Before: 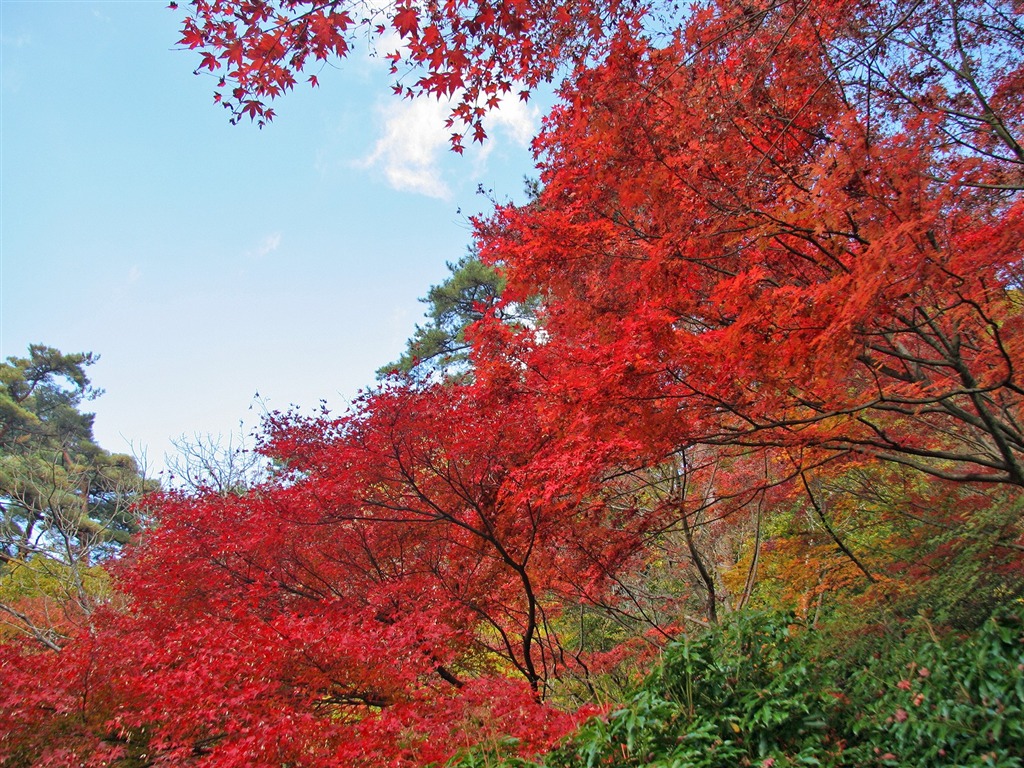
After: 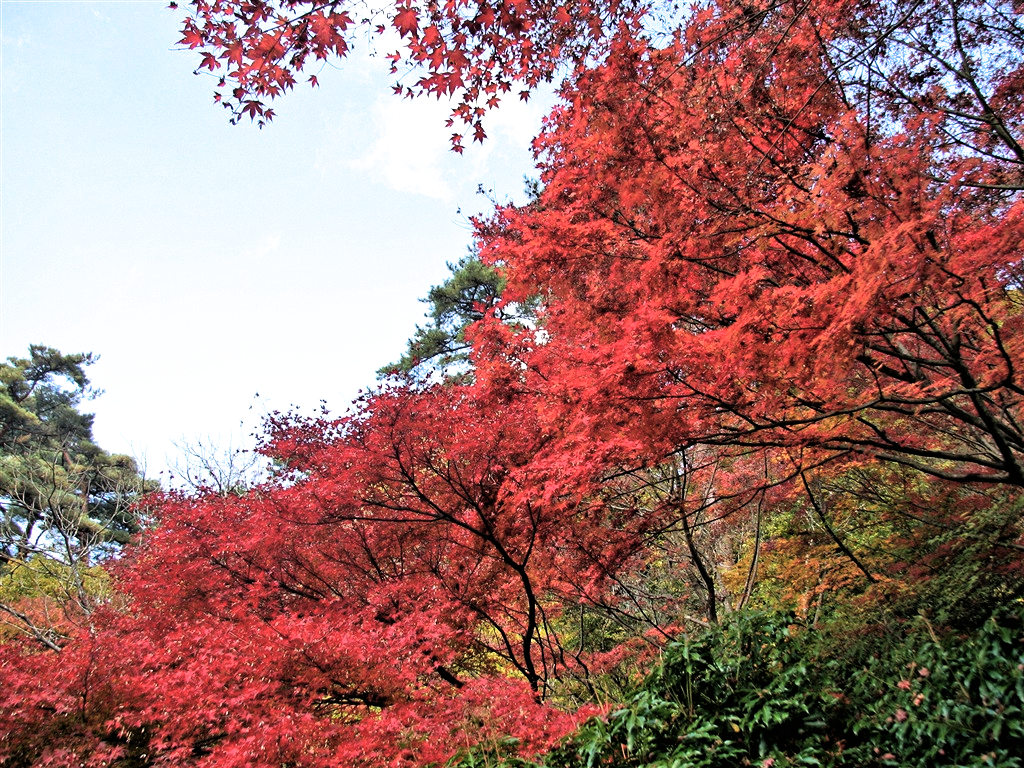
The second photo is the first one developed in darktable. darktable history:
filmic rgb: black relative exposure -8.28 EV, white relative exposure 2.24 EV, hardness 7.07, latitude 85.11%, contrast 1.704, highlights saturation mix -3.79%, shadows ↔ highlights balance -2.89%, color science v5 (2021), contrast in shadows safe, contrast in highlights safe
